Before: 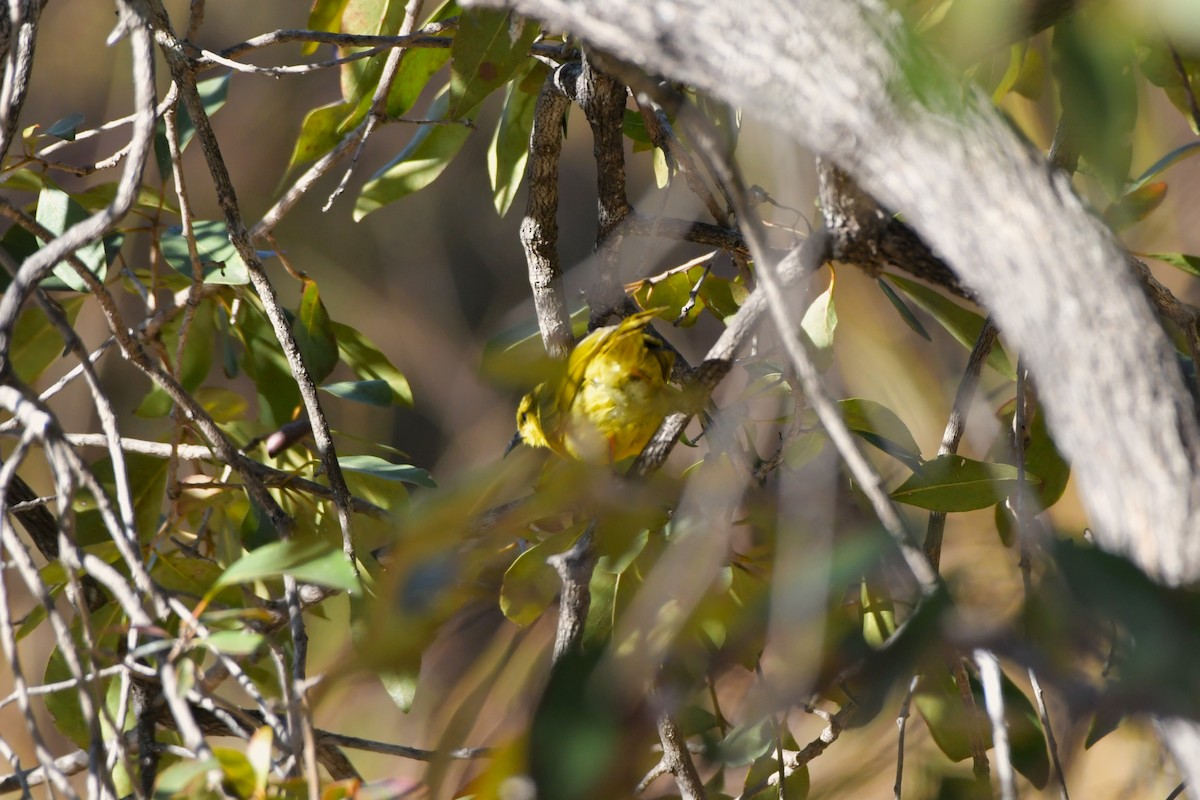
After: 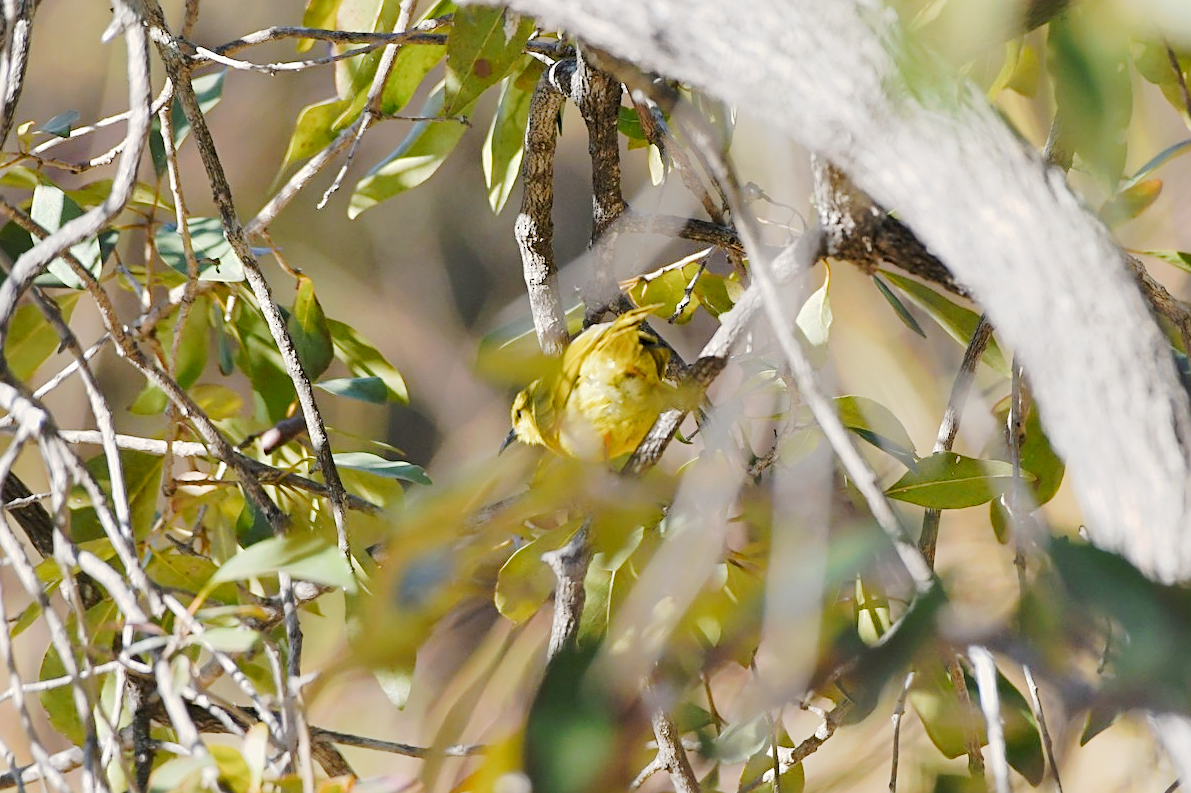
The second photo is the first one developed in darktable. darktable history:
sharpen: on, module defaults
tone curve: curves: ch0 [(0, 0) (0.003, 0.021) (0.011, 0.033) (0.025, 0.059) (0.044, 0.097) (0.069, 0.141) (0.1, 0.186) (0.136, 0.237) (0.177, 0.298) (0.224, 0.378) (0.277, 0.47) (0.335, 0.542) (0.399, 0.605) (0.468, 0.678) (0.543, 0.724) (0.623, 0.787) (0.709, 0.829) (0.801, 0.875) (0.898, 0.912) (1, 1)], preserve colors none
crop: left 0.434%, top 0.485%, right 0.244%, bottom 0.386%
